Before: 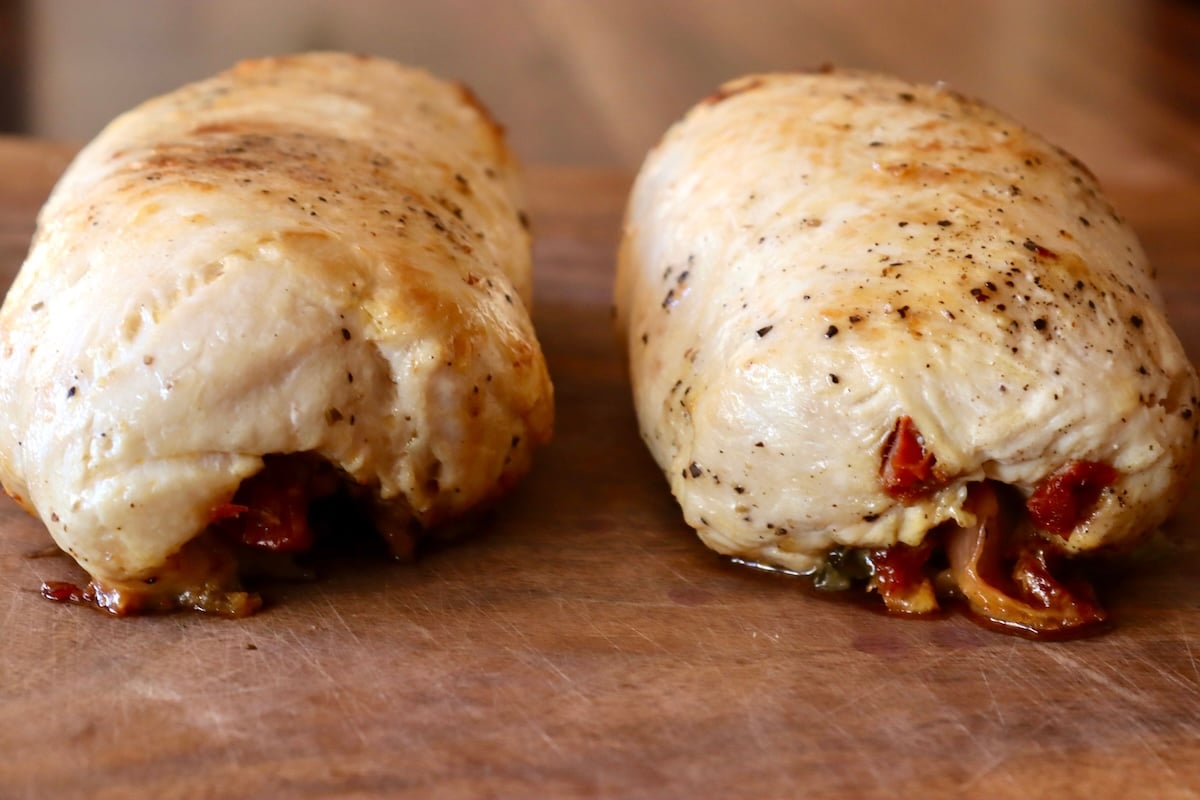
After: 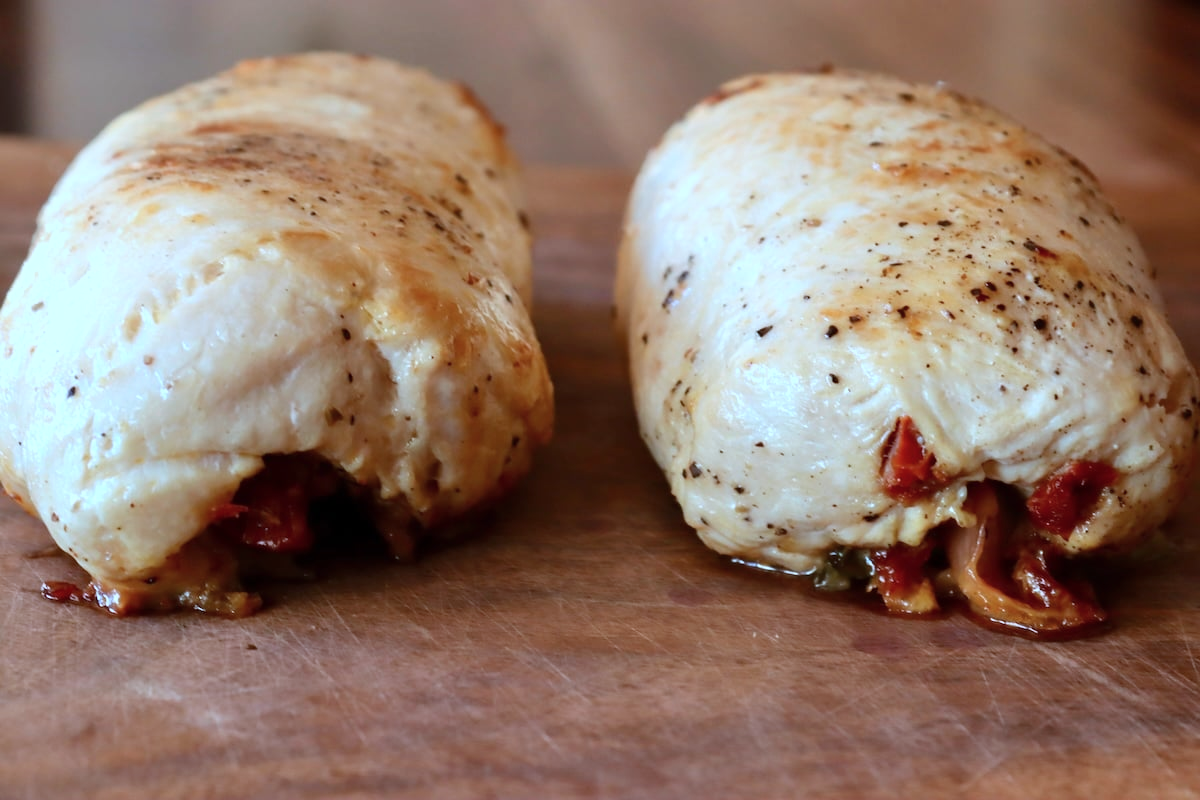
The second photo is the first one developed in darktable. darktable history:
color correction: highlights a* -9.74, highlights b* -21.6
